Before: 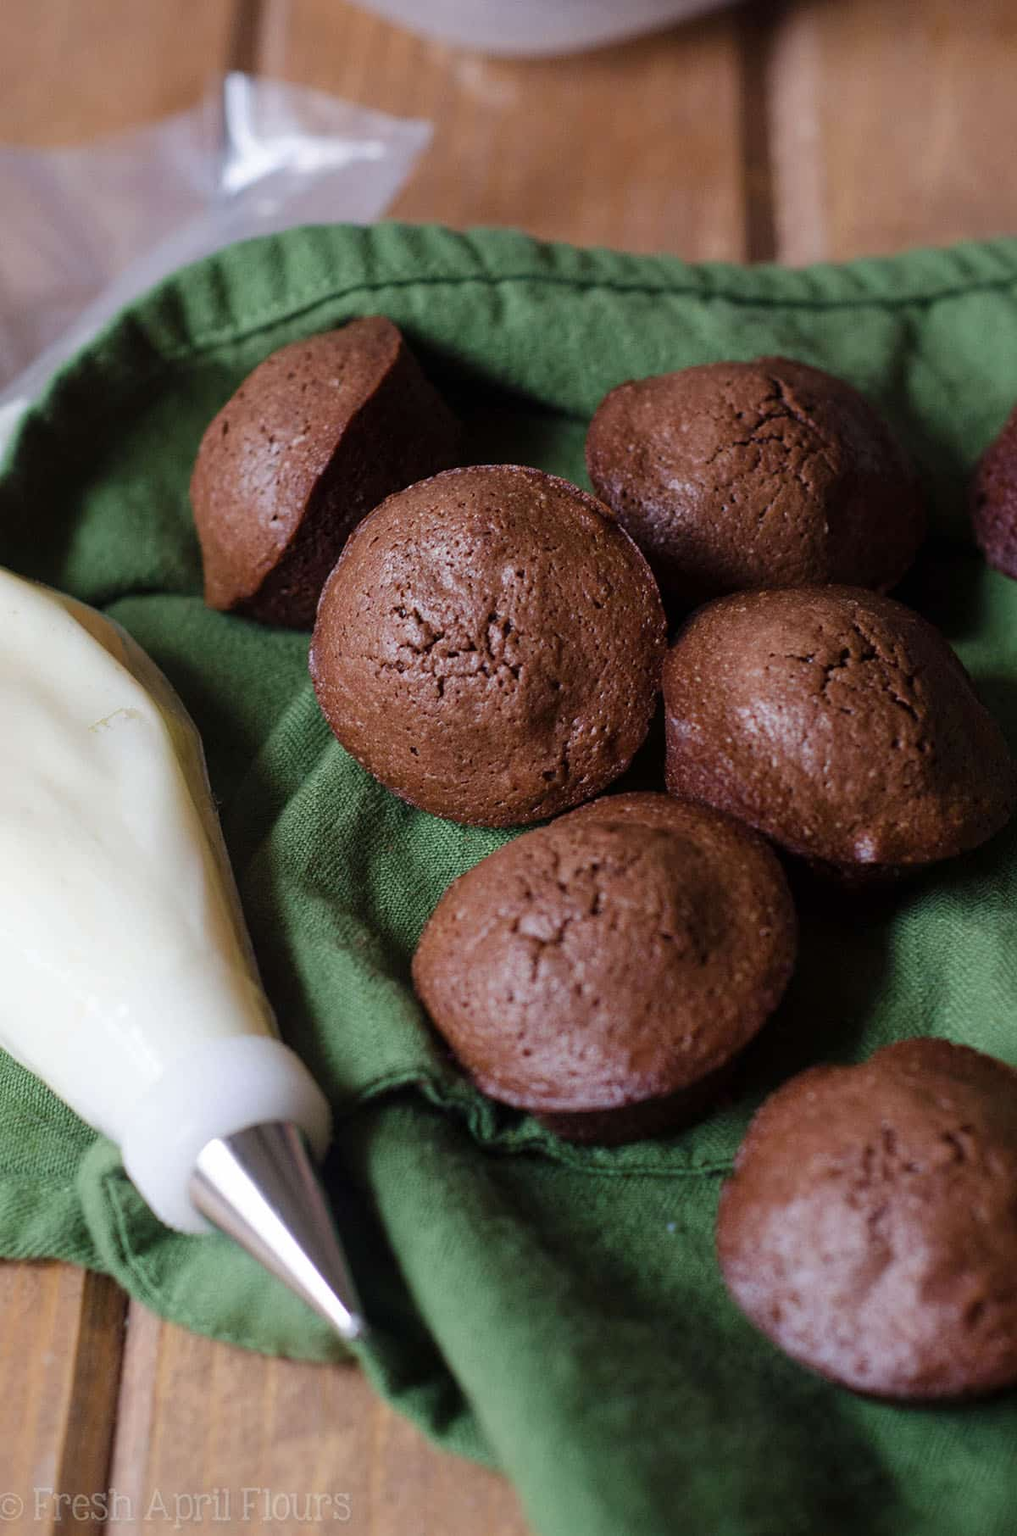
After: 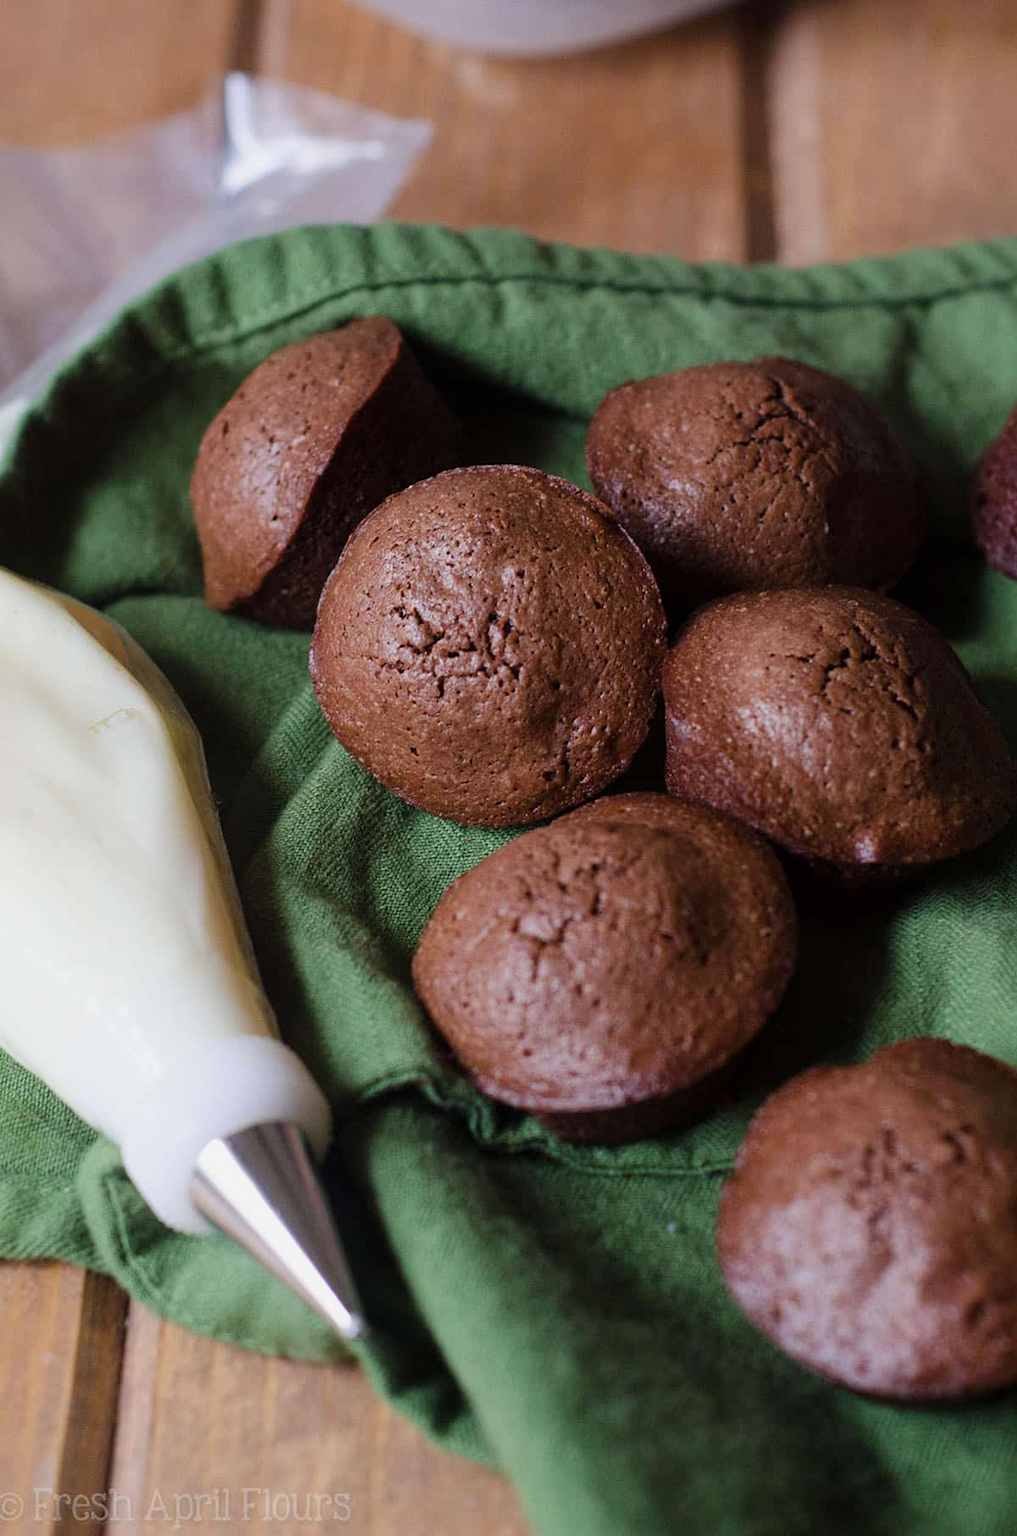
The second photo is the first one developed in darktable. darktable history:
tone curve: curves: ch0 [(0, 0) (0.822, 0.825) (0.994, 0.955)]; ch1 [(0, 0) (0.226, 0.261) (0.383, 0.397) (0.46, 0.46) (0.498, 0.501) (0.524, 0.543) (0.578, 0.575) (1, 1)]; ch2 [(0, 0) (0.438, 0.456) (0.5, 0.495) (0.547, 0.515) (0.597, 0.58) (0.629, 0.603) (1, 1)], color space Lab, linked channels, preserve colors none
